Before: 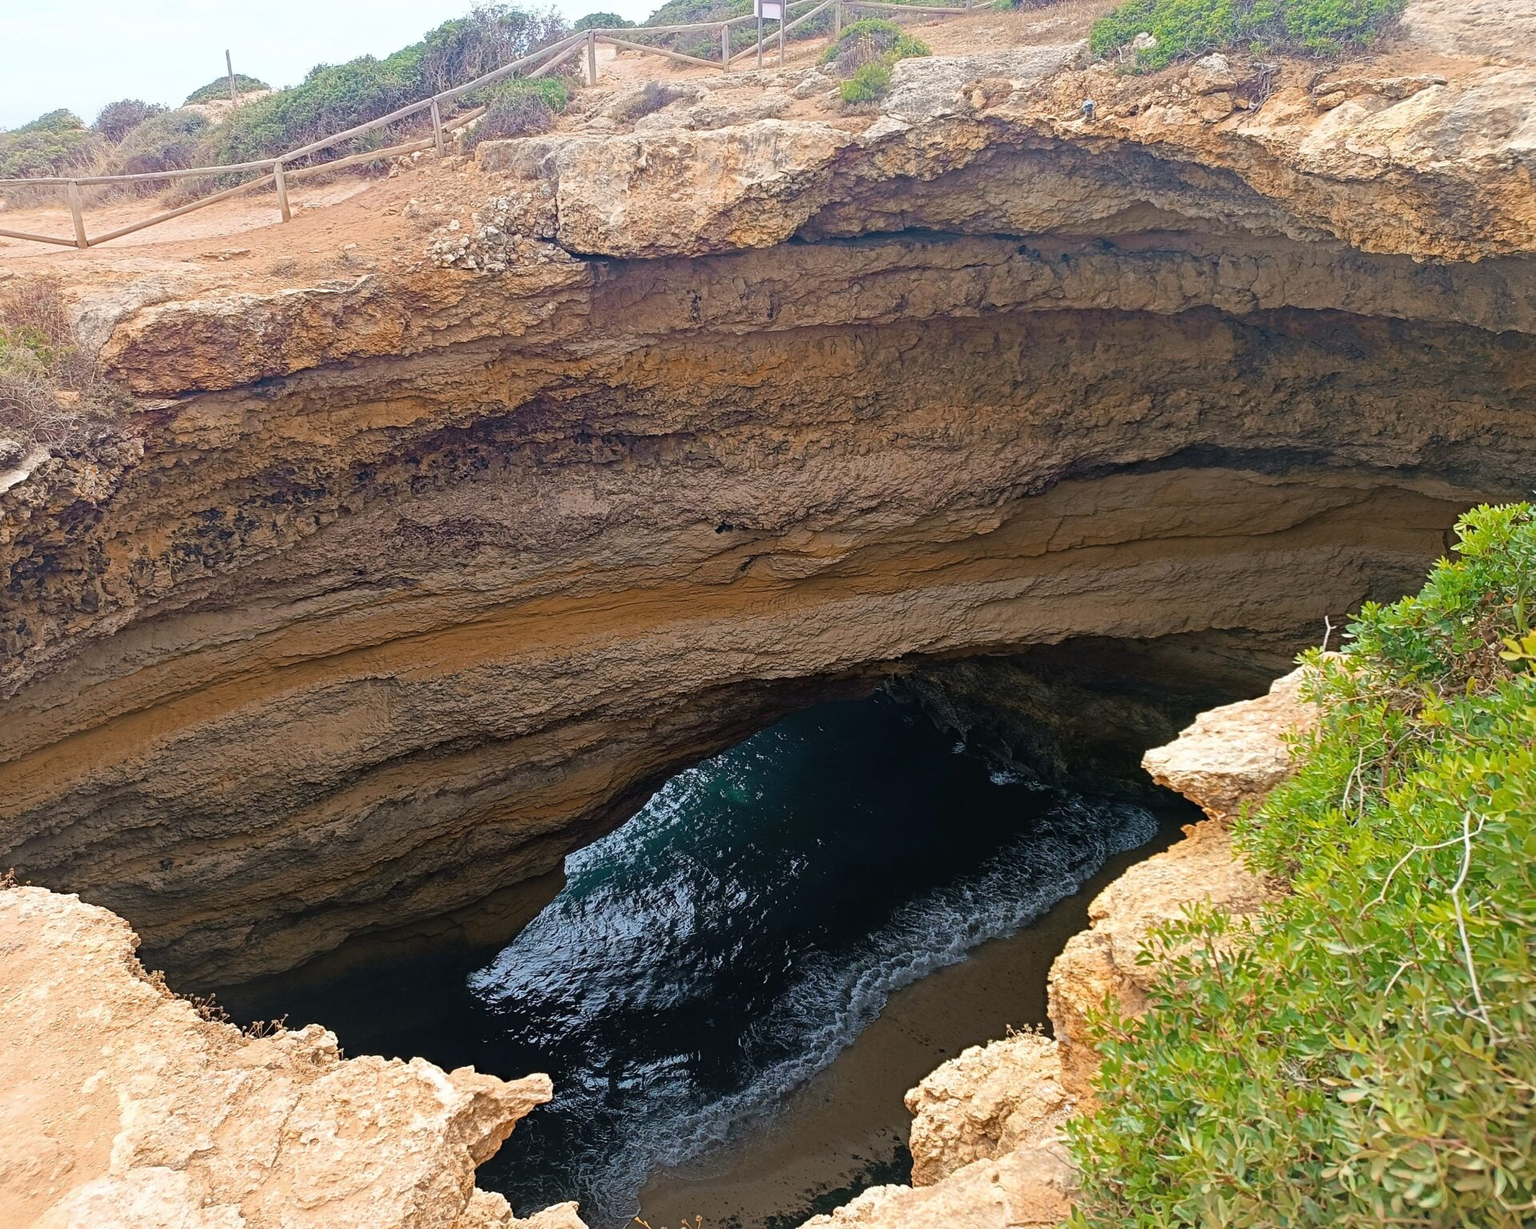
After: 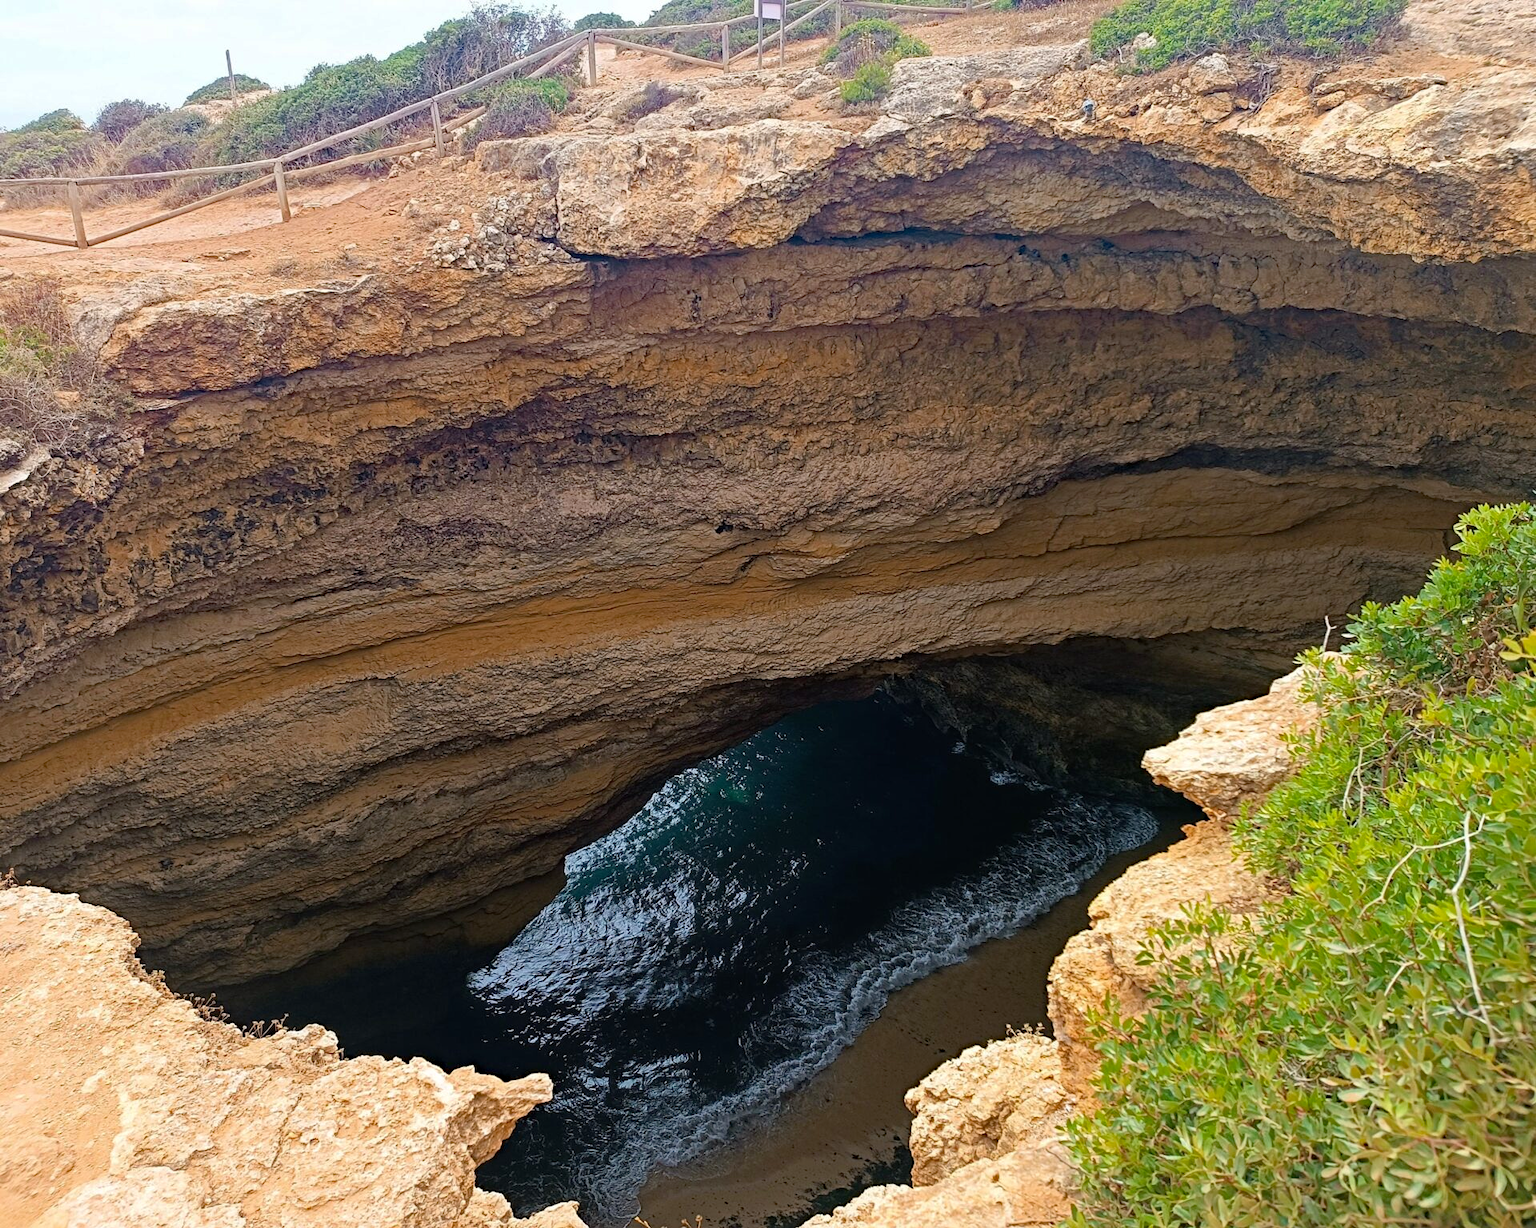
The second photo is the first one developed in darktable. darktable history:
haze removal: strength 0.388, distance 0.218, adaptive false
